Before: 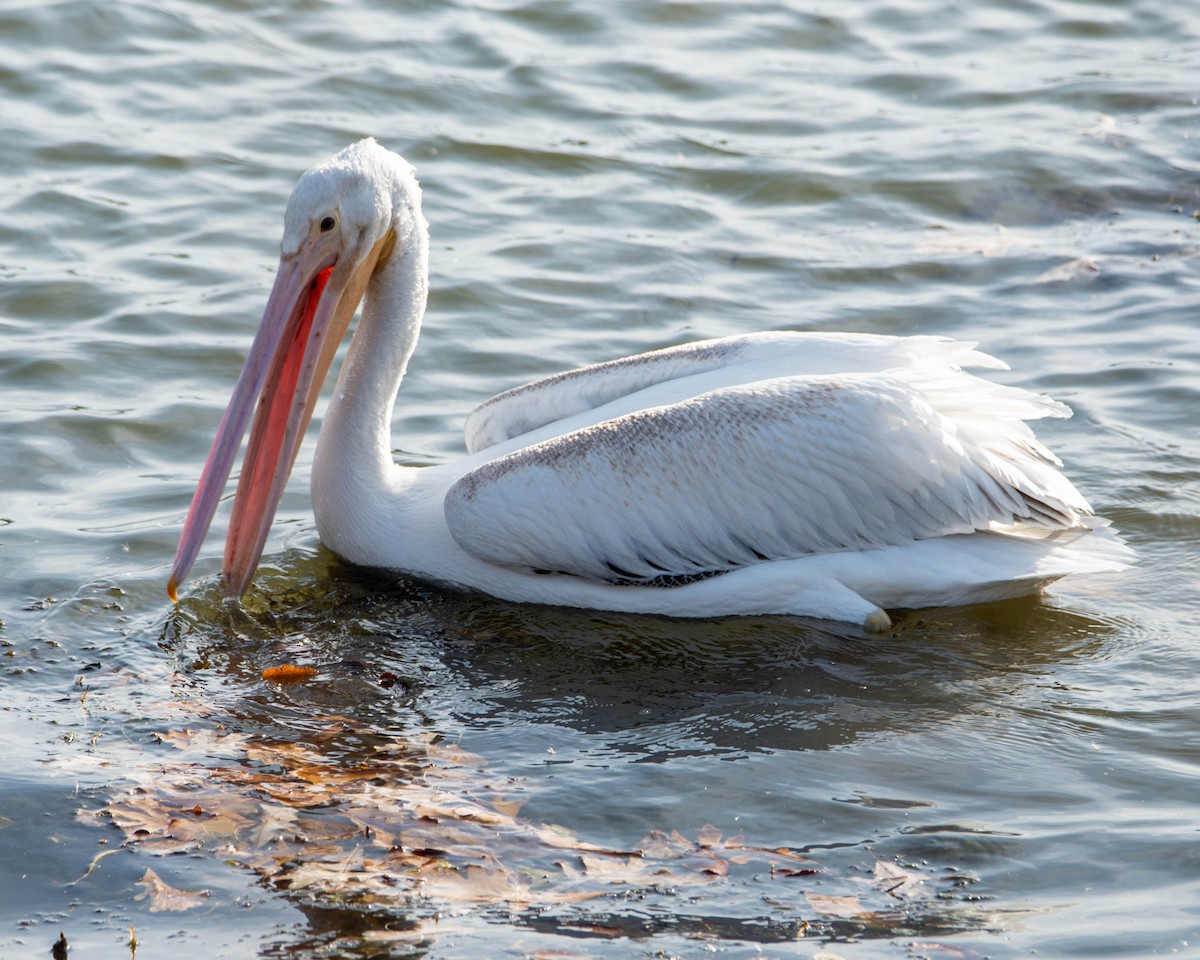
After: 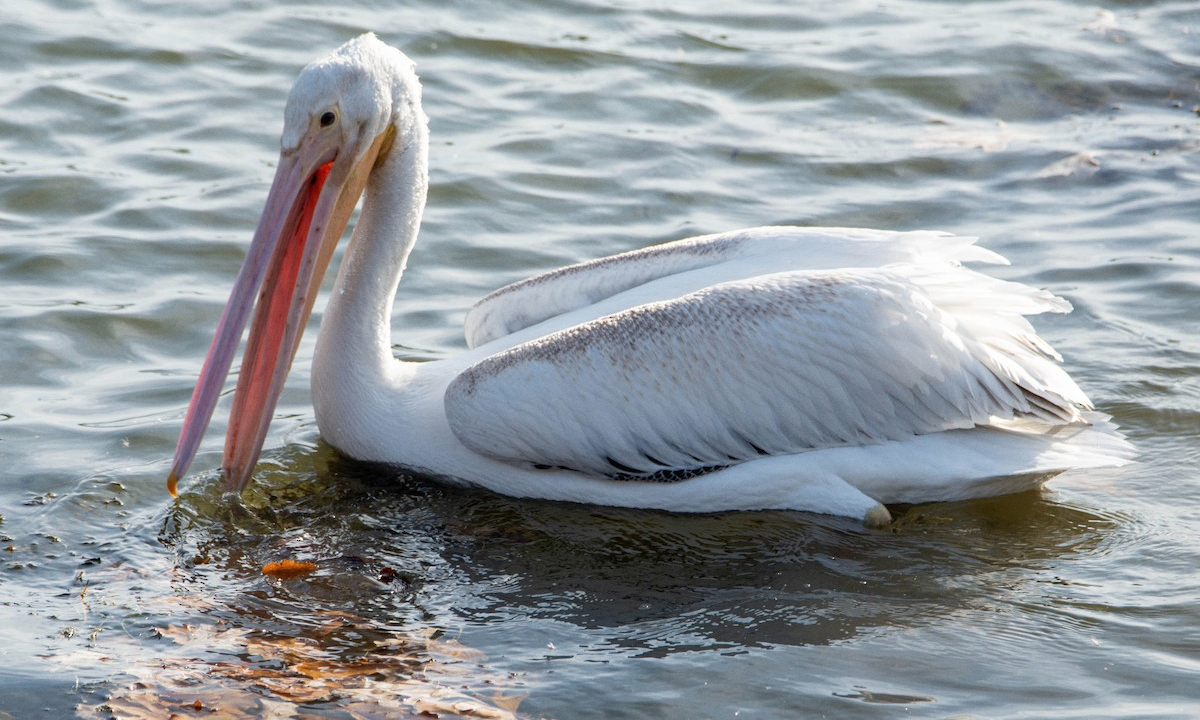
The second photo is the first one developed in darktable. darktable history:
contrast brightness saturation: contrast 0.01, saturation -0.05
crop: top 11.038%, bottom 13.962%
grain: coarseness 0.09 ISO, strength 10%
